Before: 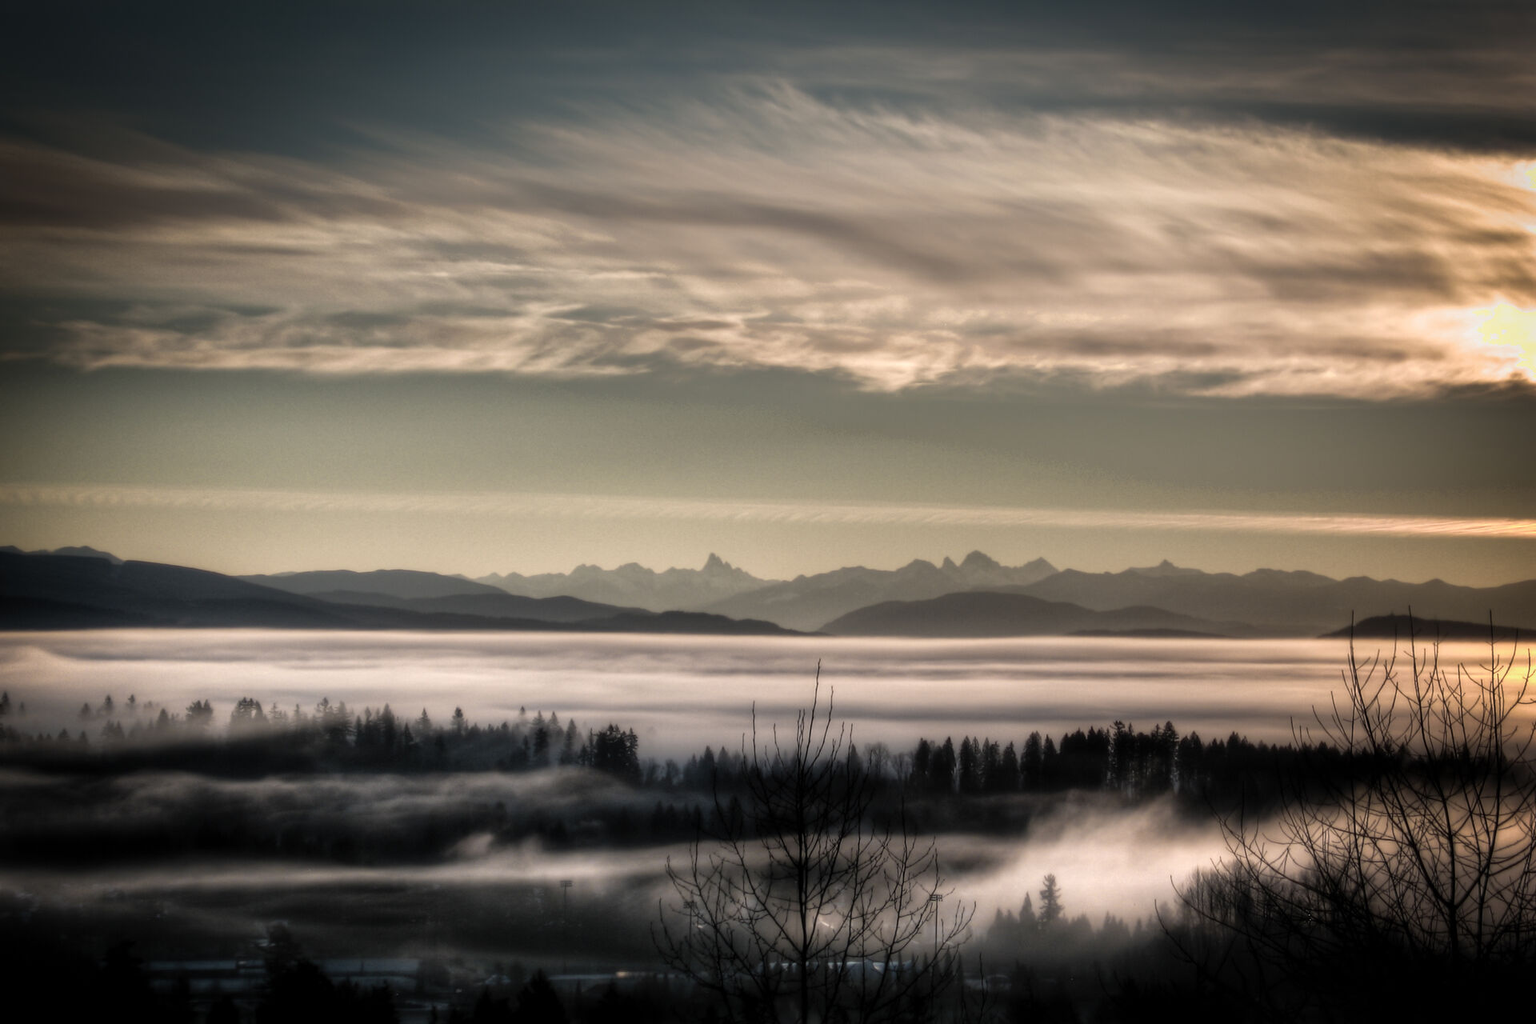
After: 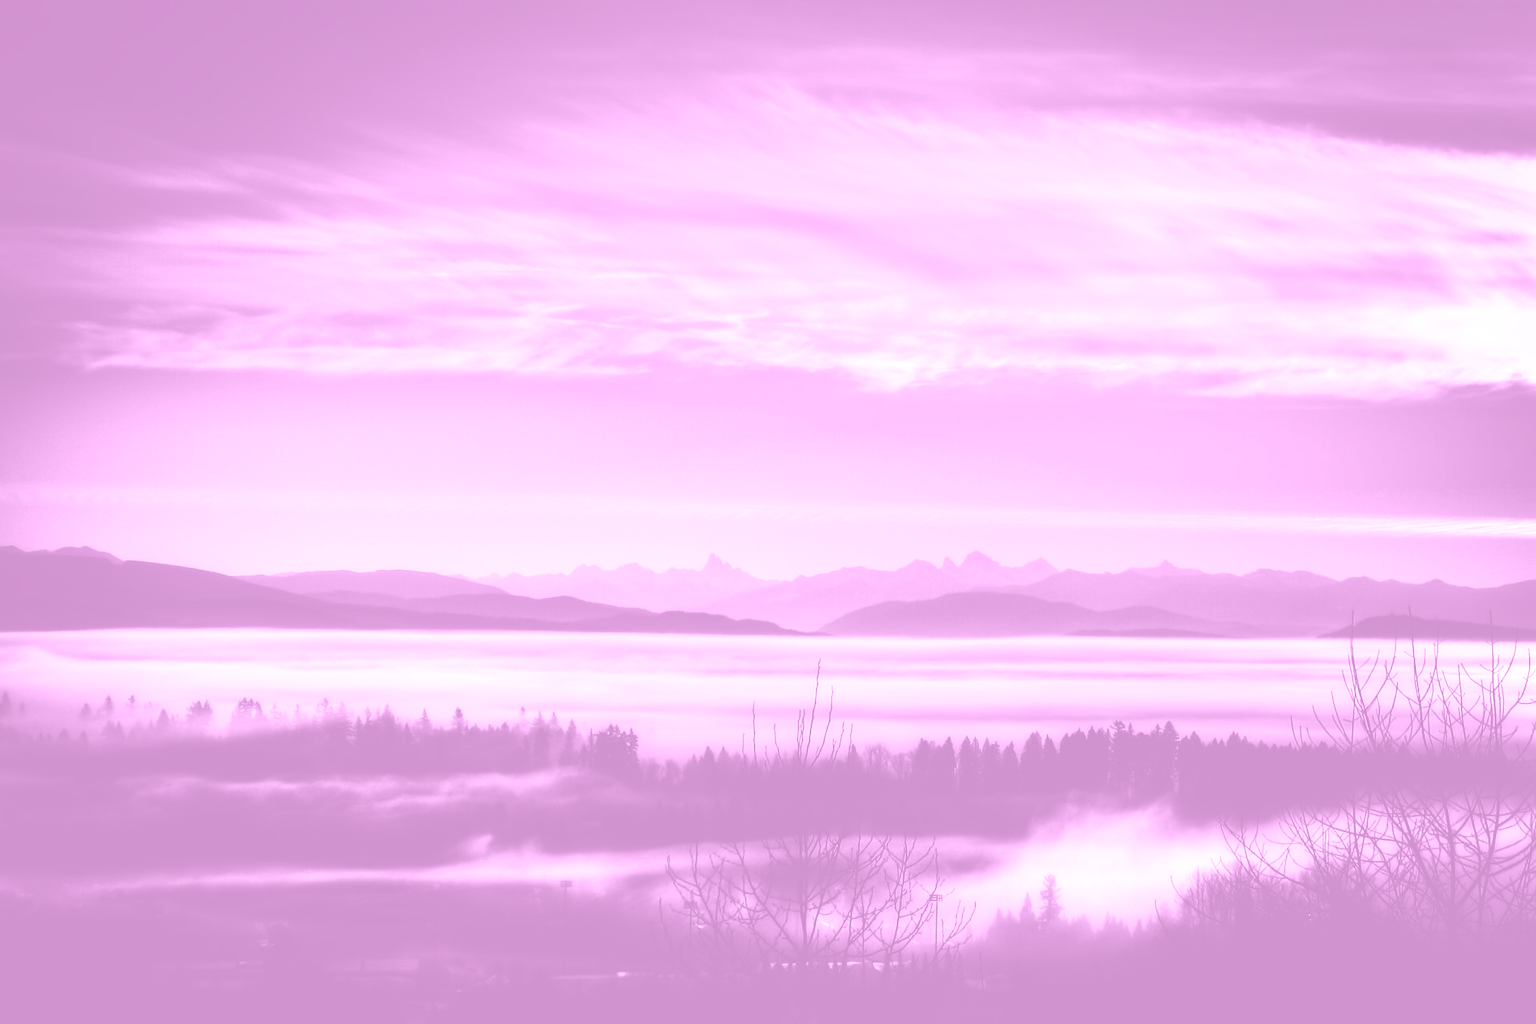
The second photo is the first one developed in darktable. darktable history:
tone equalizer: -8 EV -0.417 EV, -7 EV -0.389 EV, -6 EV -0.333 EV, -5 EV -0.222 EV, -3 EV 0.222 EV, -2 EV 0.333 EV, -1 EV 0.389 EV, +0 EV 0.417 EV, edges refinement/feathering 500, mask exposure compensation -1.57 EV, preserve details no
contrast brightness saturation: contrast 0.19, brightness -0.24, saturation 0.11
exposure: black level correction 0, exposure 0.7 EV, compensate exposure bias true, compensate highlight preservation false
colorize: hue 331.2°, saturation 75%, source mix 30.28%, lightness 70.52%, version 1
sharpen: radius 1.864, amount 0.398, threshold 1.271
